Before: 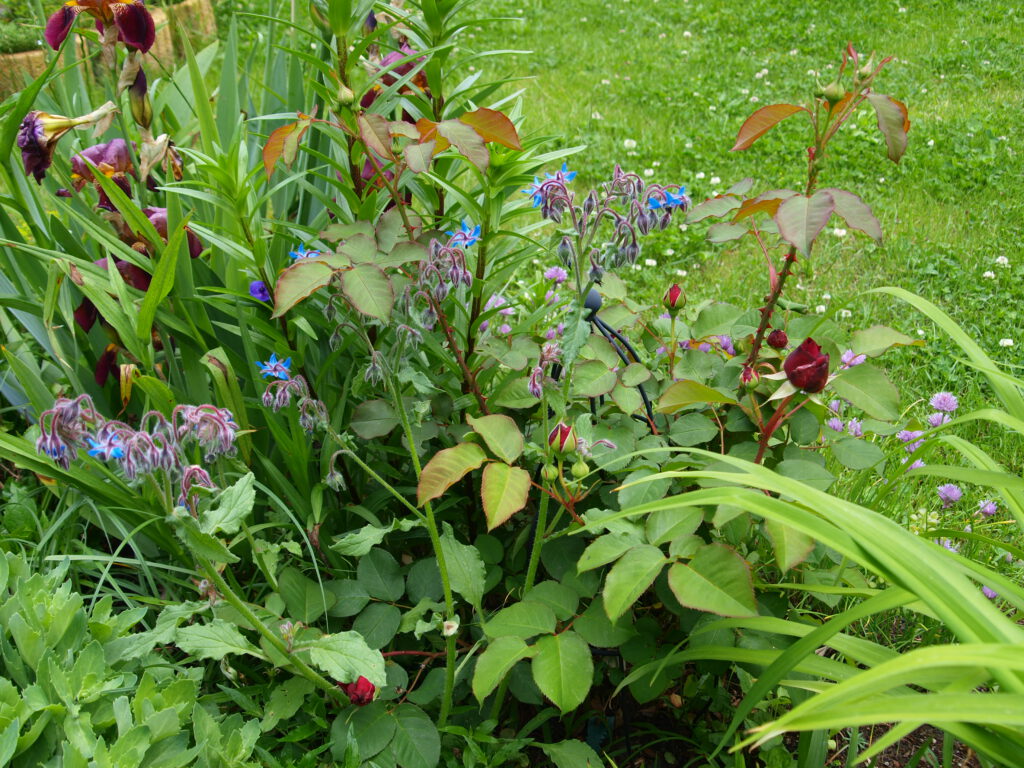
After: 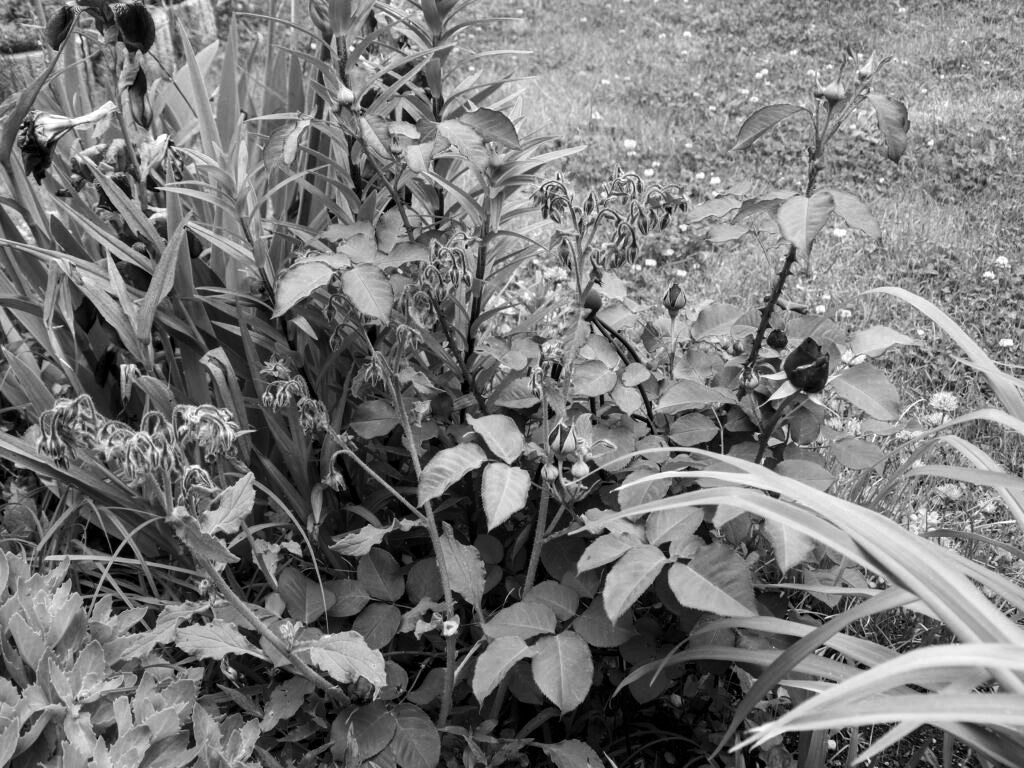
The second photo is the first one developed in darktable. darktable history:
local contrast: on, module defaults
contrast equalizer: y [[0.5 ×6], [0.5 ×6], [0.5, 0.5, 0.501, 0.545, 0.707, 0.863], [0 ×6], [0 ×6]], mix -0.302
contrast brightness saturation: contrast 0.217
color zones: curves: ch0 [(0.002, 0.593) (0.143, 0.417) (0.285, 0.541) (0.455, 0.289) (0.608, 0.327) (0.727, 0.283) (0.869, 0.571) (1, 0.603)]; ch1 [(0, 0) (0.143, 0) (0.286, 0) (0.429, 0) (0.571, 0) (0.714, 0) (0.857, 0)]
